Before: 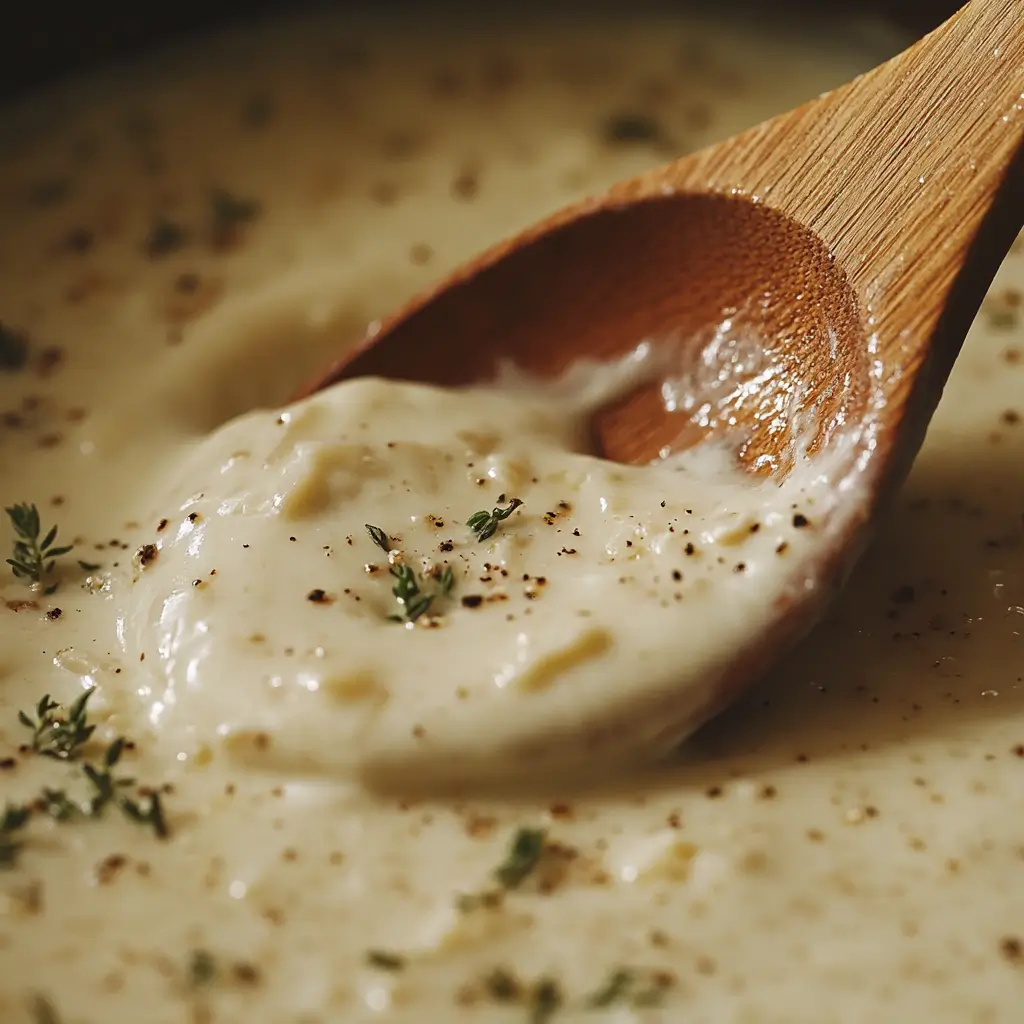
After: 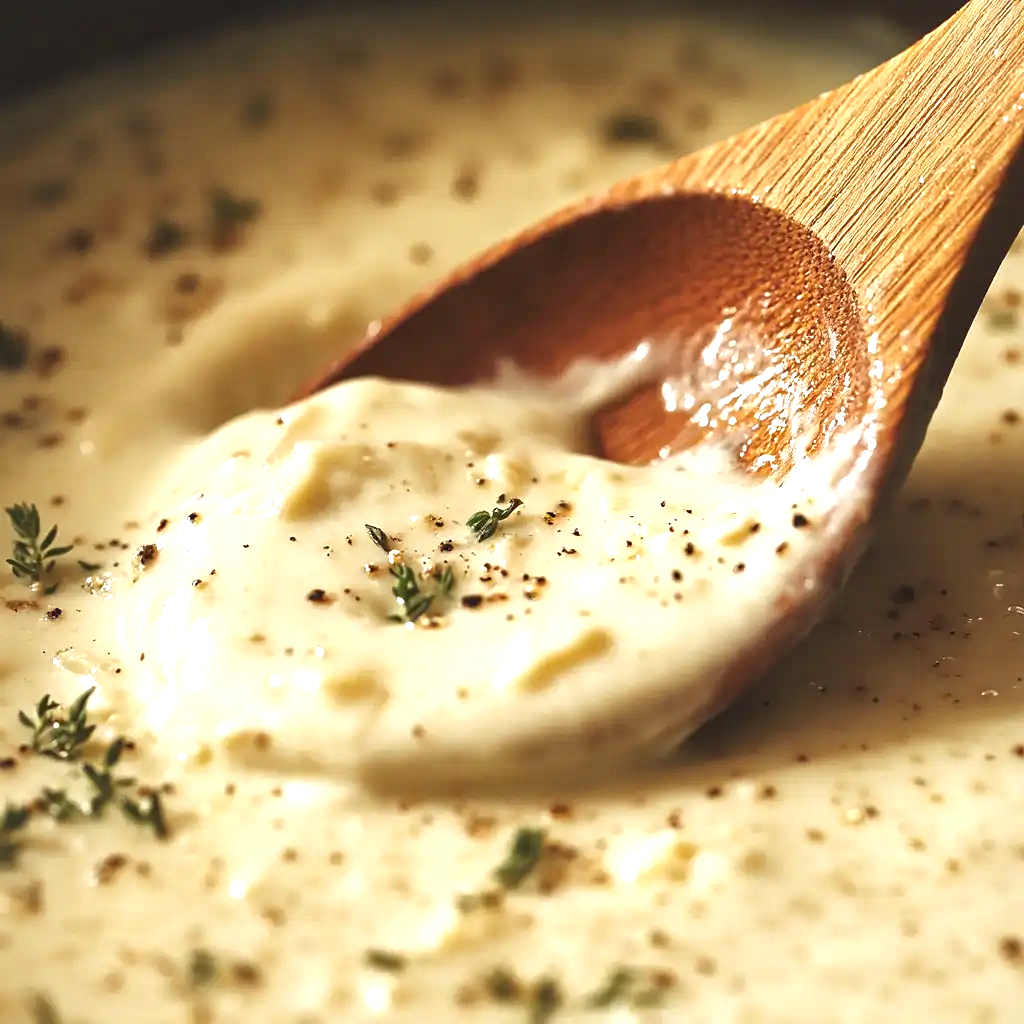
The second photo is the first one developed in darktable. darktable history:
local contrast: mode bilateral grid, contrast 19, coarseness 49, detail 141%, midtone range 0.2
exposure: black level correction 0, exposure 1.101 EV, compensate highlight preservation false
